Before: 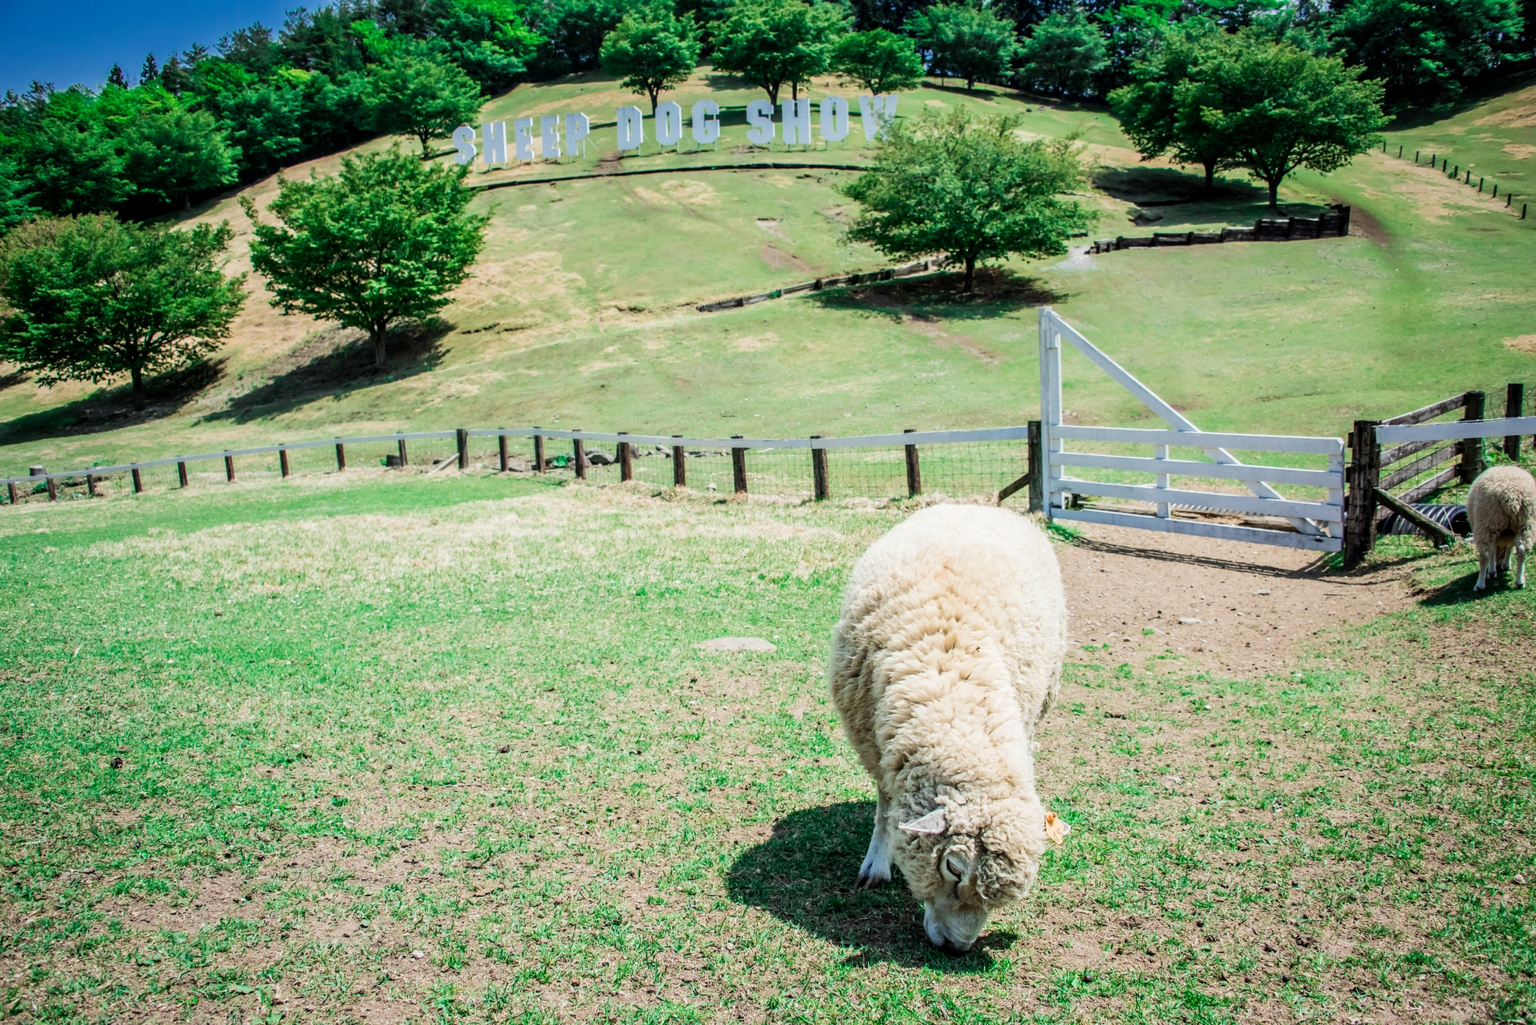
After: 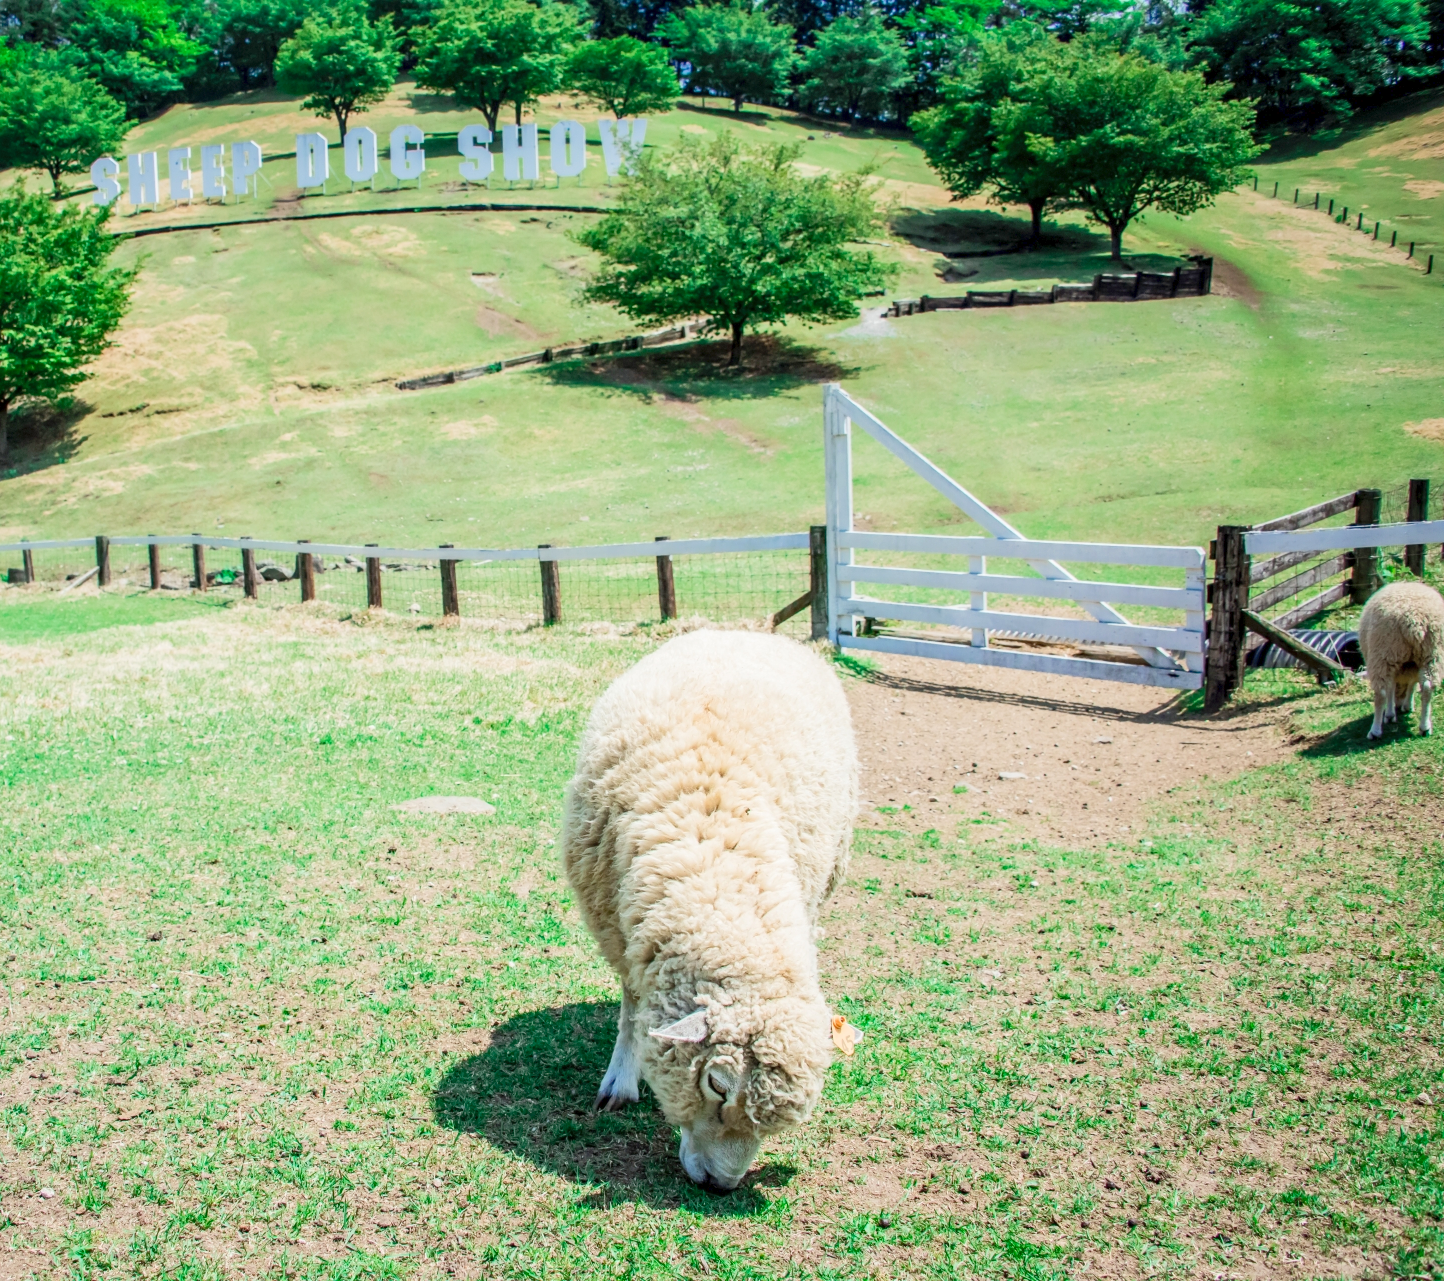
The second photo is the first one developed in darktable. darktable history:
crop and rotate: left 24.774%
shadows and highlights: shadows 42.66, highlights 6.95
levels: levels [0, 0.445, 1]
